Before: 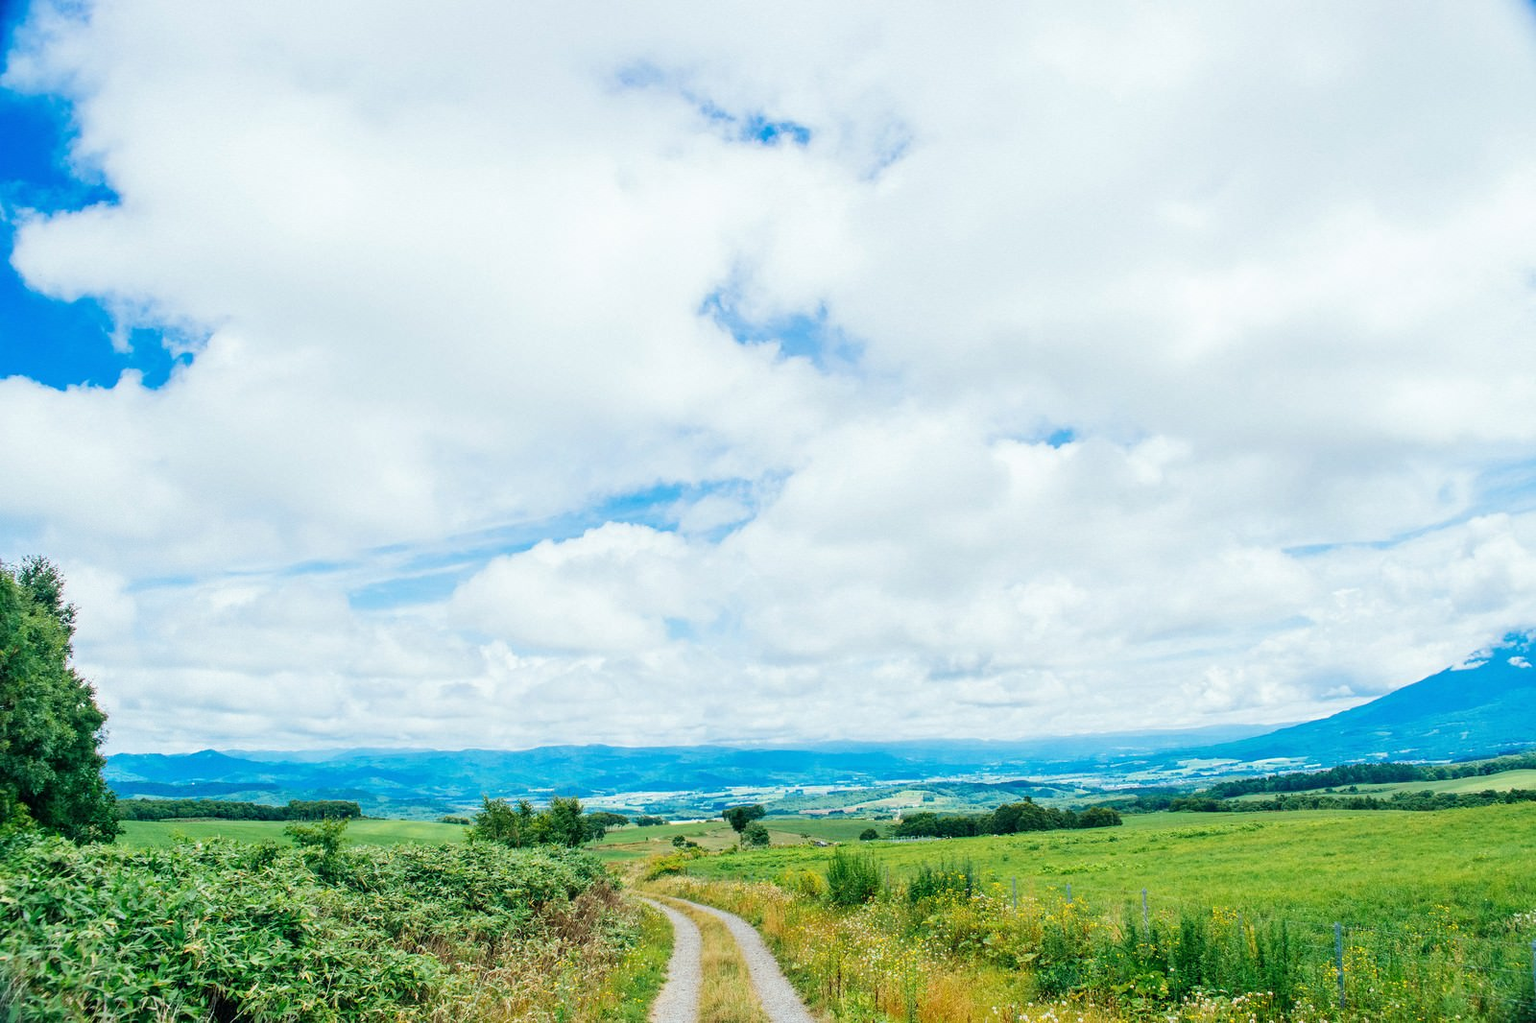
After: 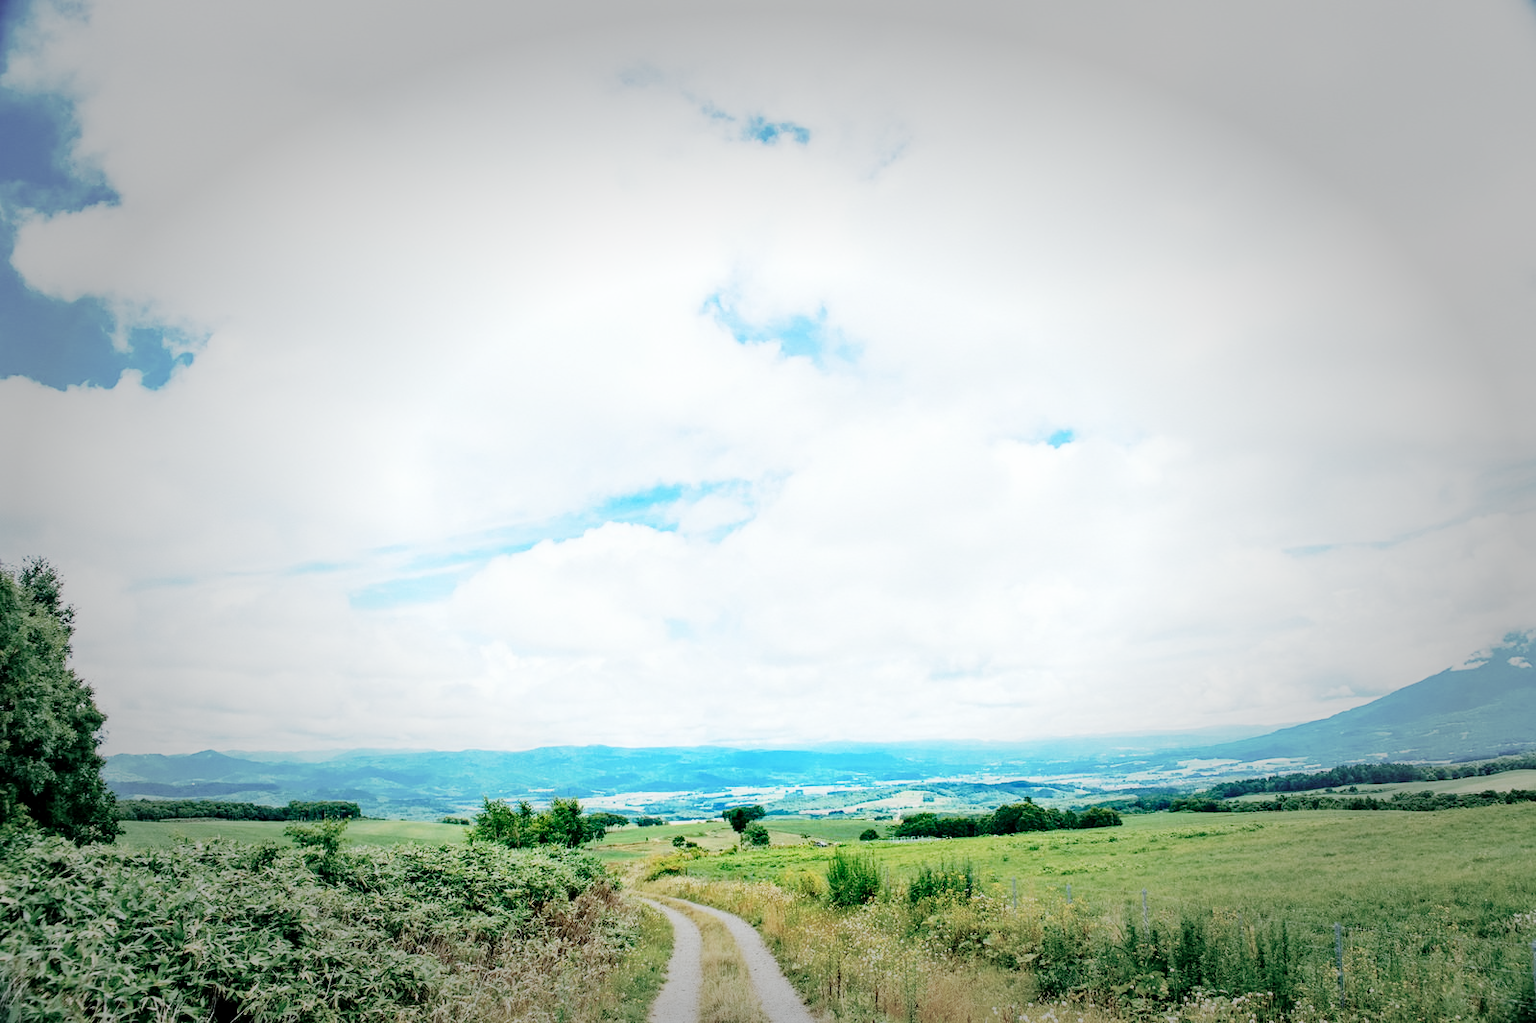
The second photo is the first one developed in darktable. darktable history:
base curve: curves: ch0 [(0, 0) (0.028, 0.03) (0.121, 0.232) (0.46, 0.748) (0.859, 0.968) (1, 1)], preserve colors none
exposure: black level correction 0.01, exposure 0.006 EV, compensate exposure bias true, compensate highlight preservation false
vignetting: fall-off start 47.91%, automatic ratio true, width/height ratio 1.297
